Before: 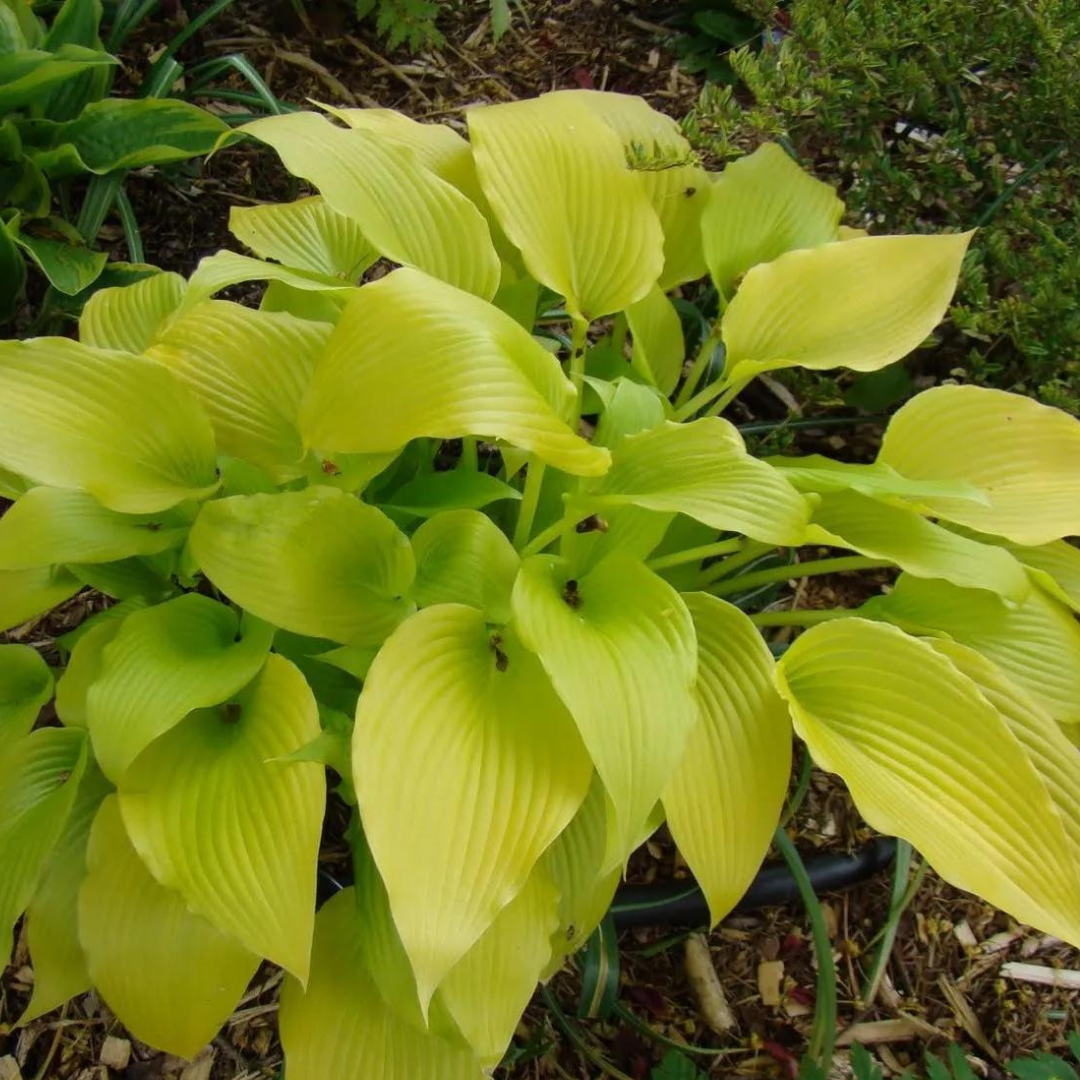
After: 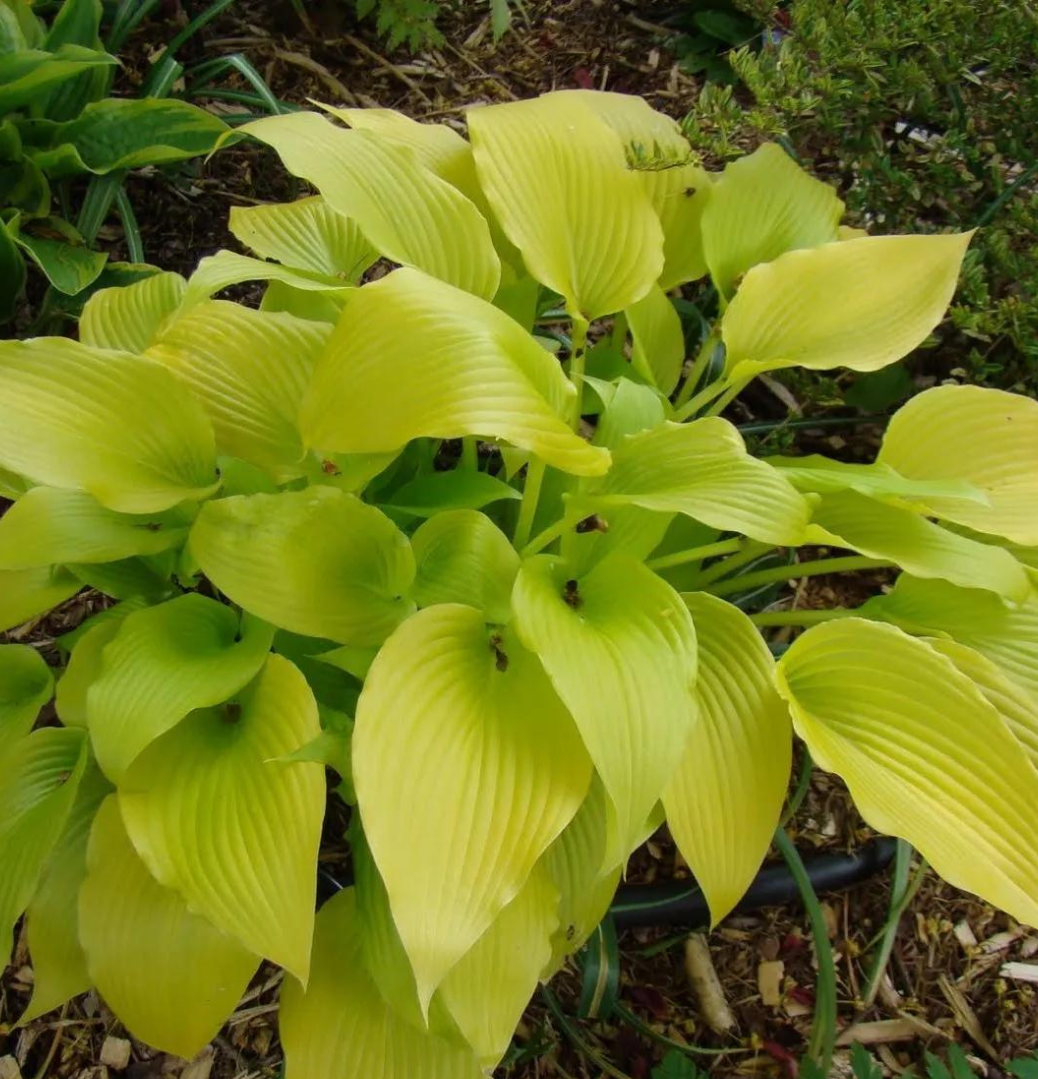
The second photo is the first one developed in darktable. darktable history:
crop: right 3.872%, bottom 0.017%
